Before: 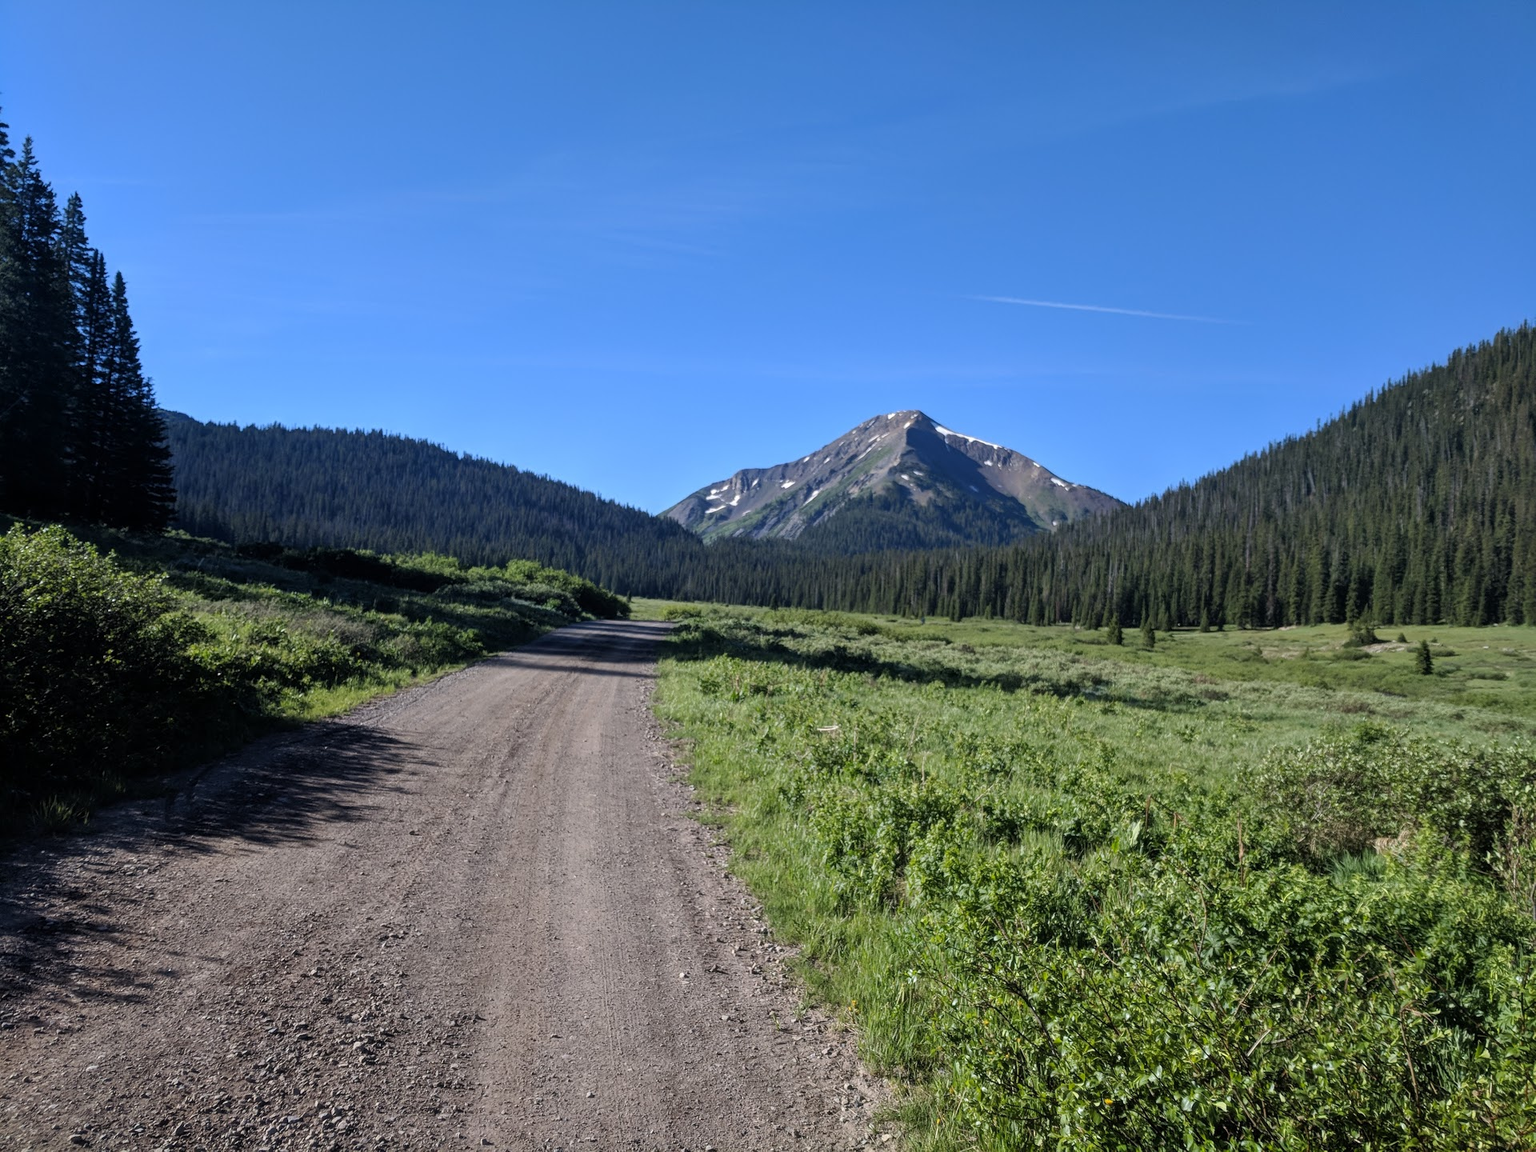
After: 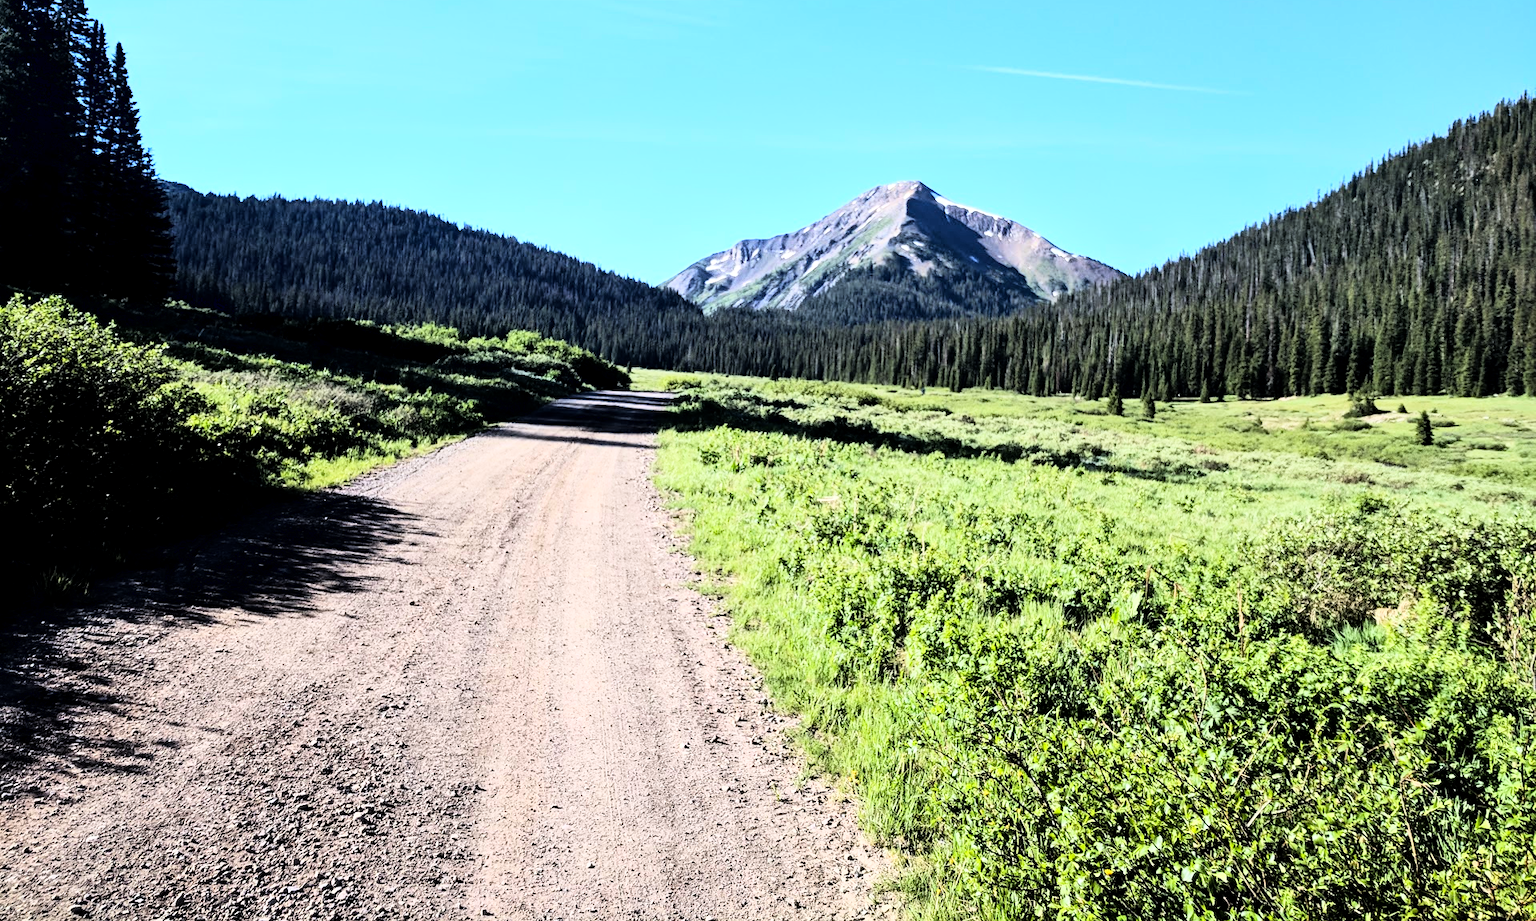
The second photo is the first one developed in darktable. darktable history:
crop and rotate: top 19.998%
rgb curve: curves: ch0 [(0, 0) (0.21, 0.15) (0.24, 0.21) (0.5, 0.75) (0.75, 0.96) (0.89, 0.99) (1, 1)]; ch1 [(0, 0.02) (0.21, 0.13) (0.25, 0.2) (0.5, 0.67) (0.75, 0.9) (0.89, 0.97) (1, 1)]; ch2 [(0, 0.02) (0.21, 0.13) (0.25, 0.2) (0.5, 0.67) (0.75, 0.9) (0.89, 0.97) (1, 1)], compensate middle gray true
exposure: black level correction 0.003, exposure 0.383 EV, compensate highlight preservation false
haze removal: strength 0.1, compatibility mode true, adaptive false
